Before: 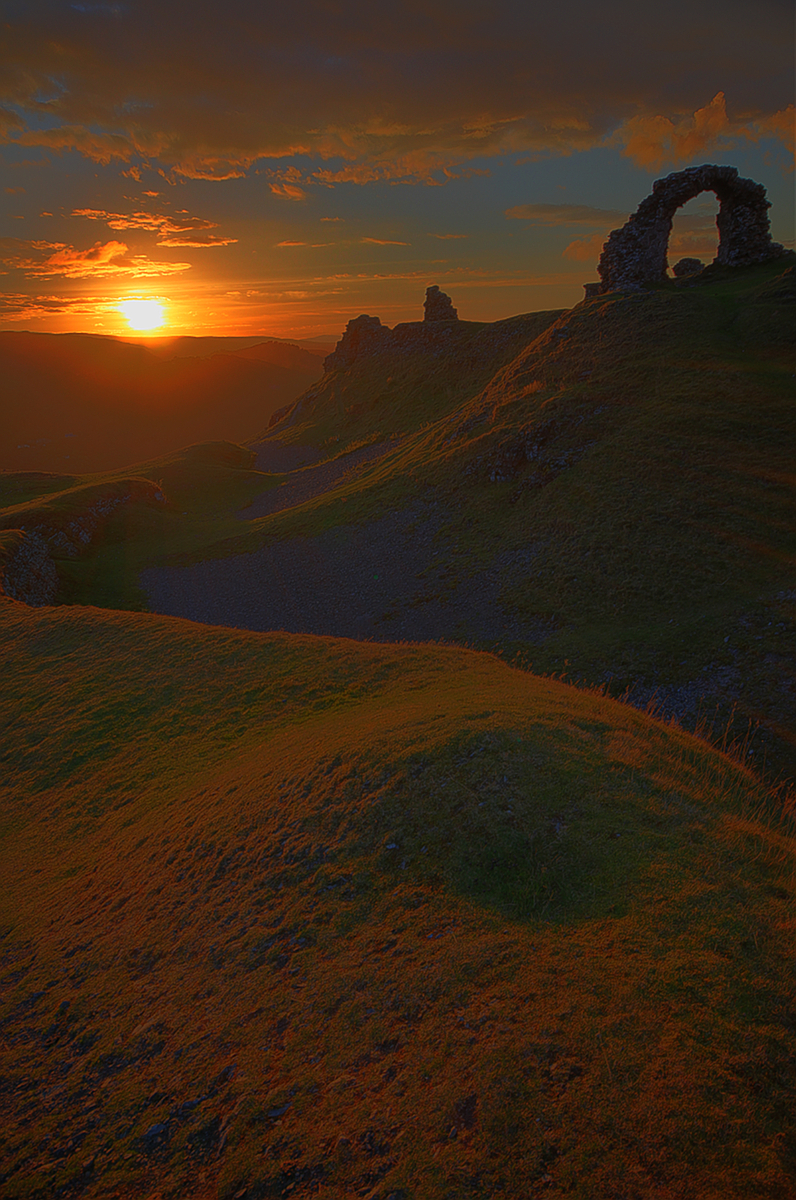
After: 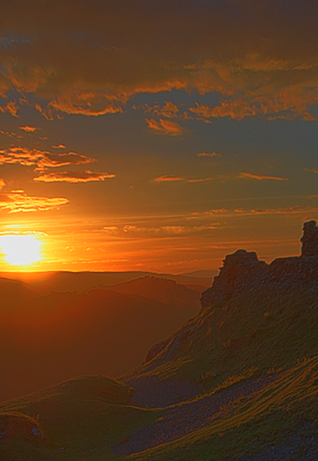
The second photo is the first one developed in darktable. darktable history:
crop: left 15.569%, top 5.451%, right 44.359%, bottom 56.121%
